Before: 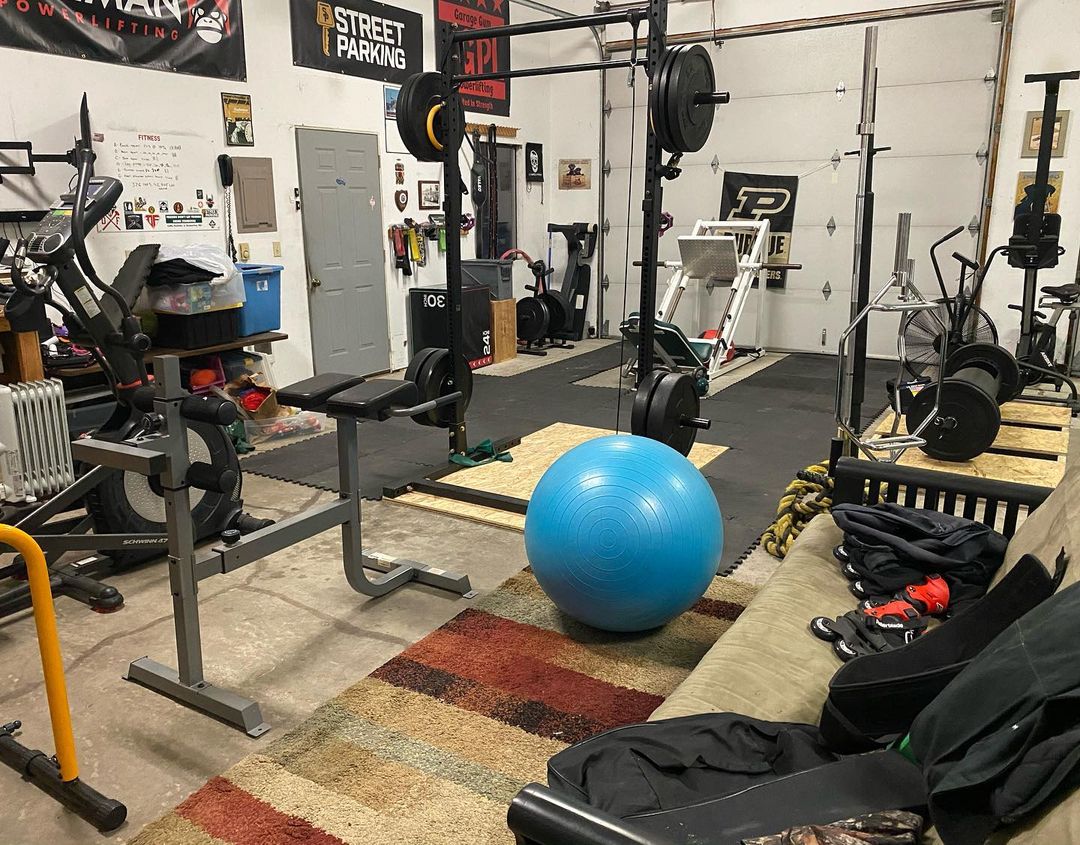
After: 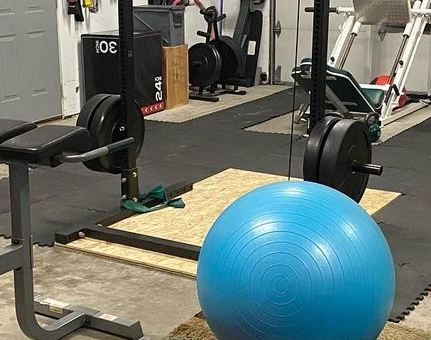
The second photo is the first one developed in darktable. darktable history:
crop: left 30.409%, top 30.148%, right 29.636%, bottom 29.481%
